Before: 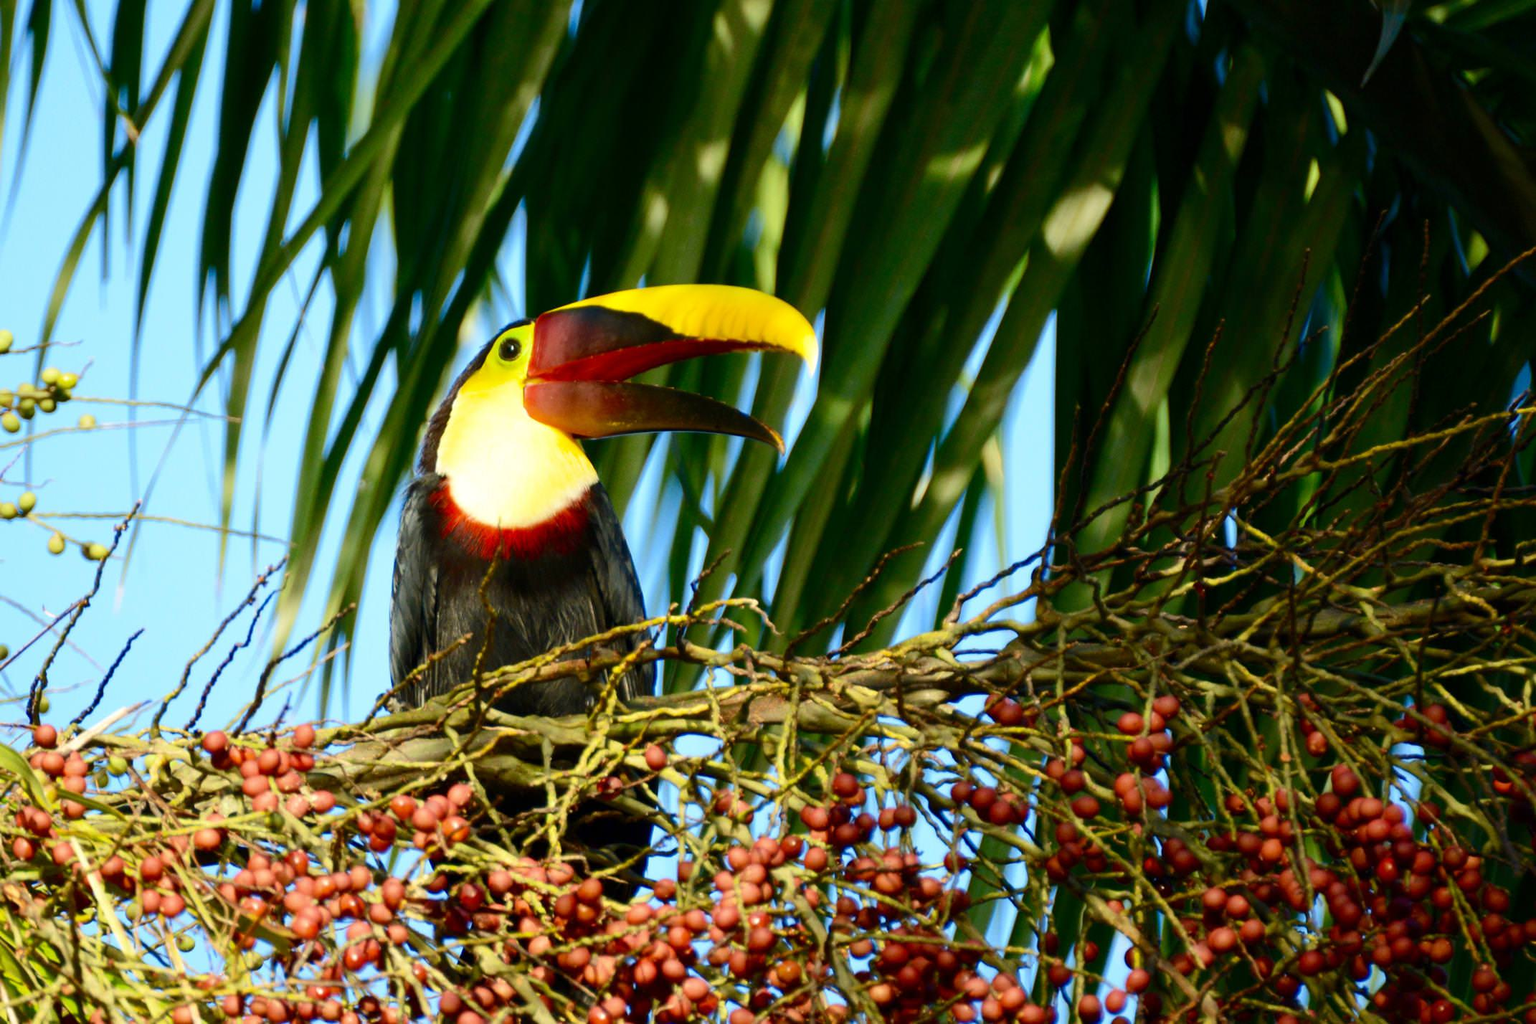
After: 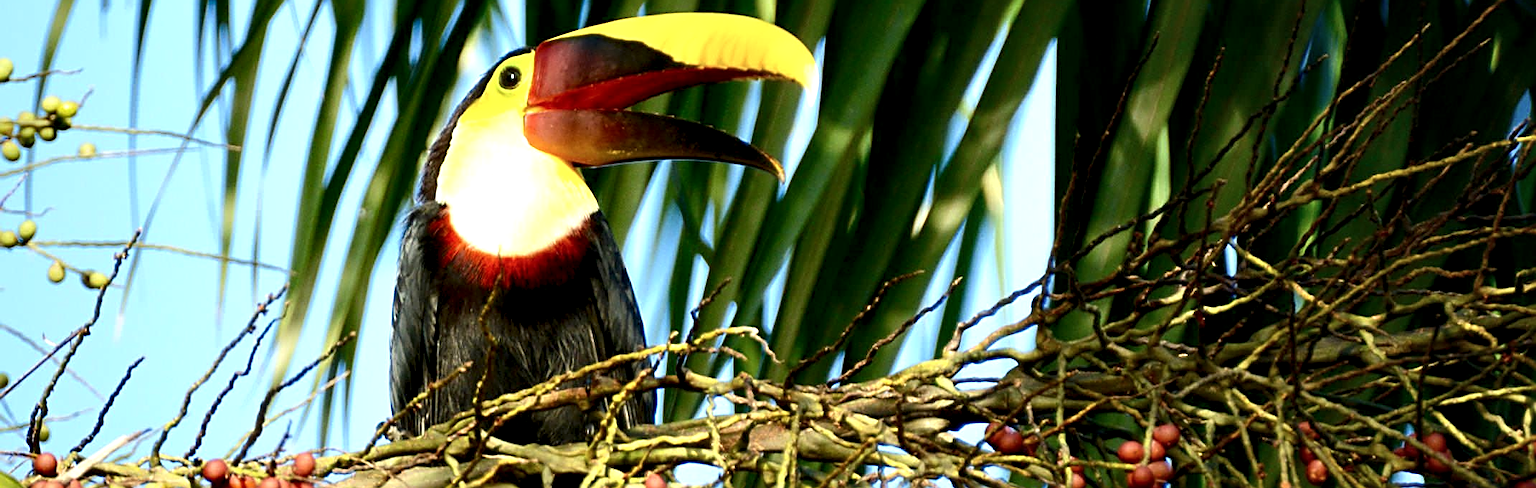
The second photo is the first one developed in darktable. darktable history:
sharpen: radius 2.535, amount 0.623
crop and rotate: top 26.541%, bottom 25.757%
local contrast: highlights 164%, shadows 130%, detail 139%, midtone range 0.253
haze removal: strength -0.037, adaptive false
